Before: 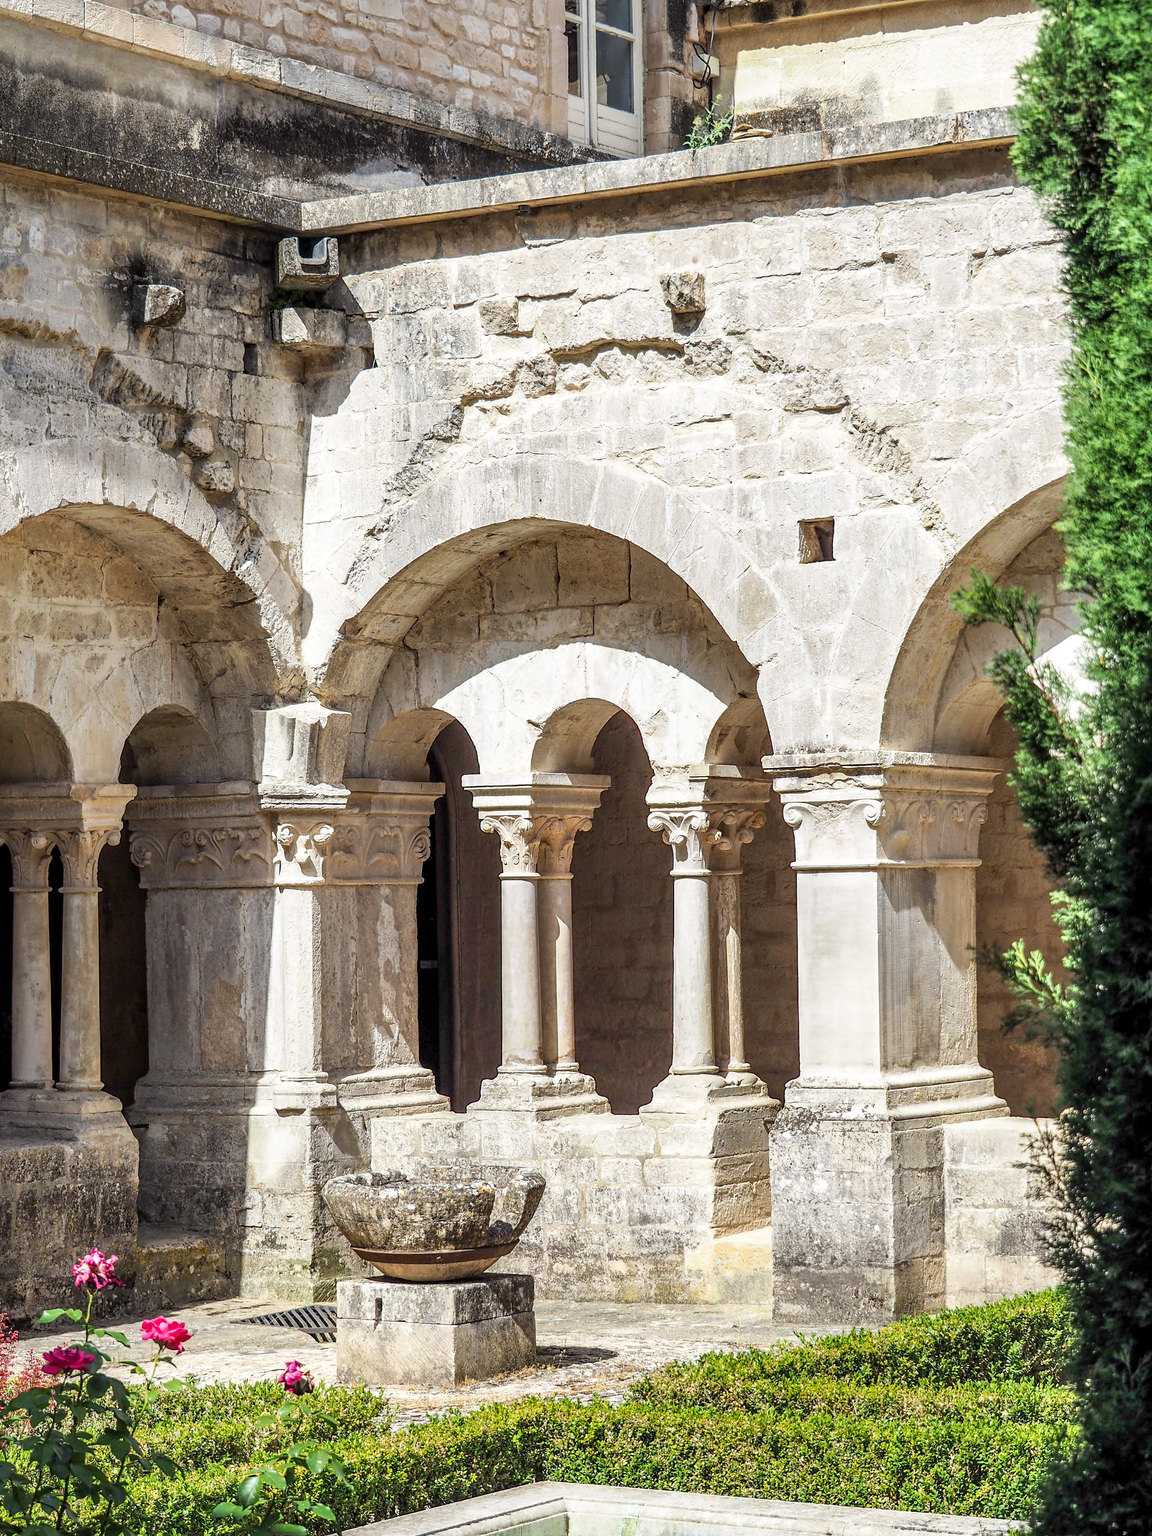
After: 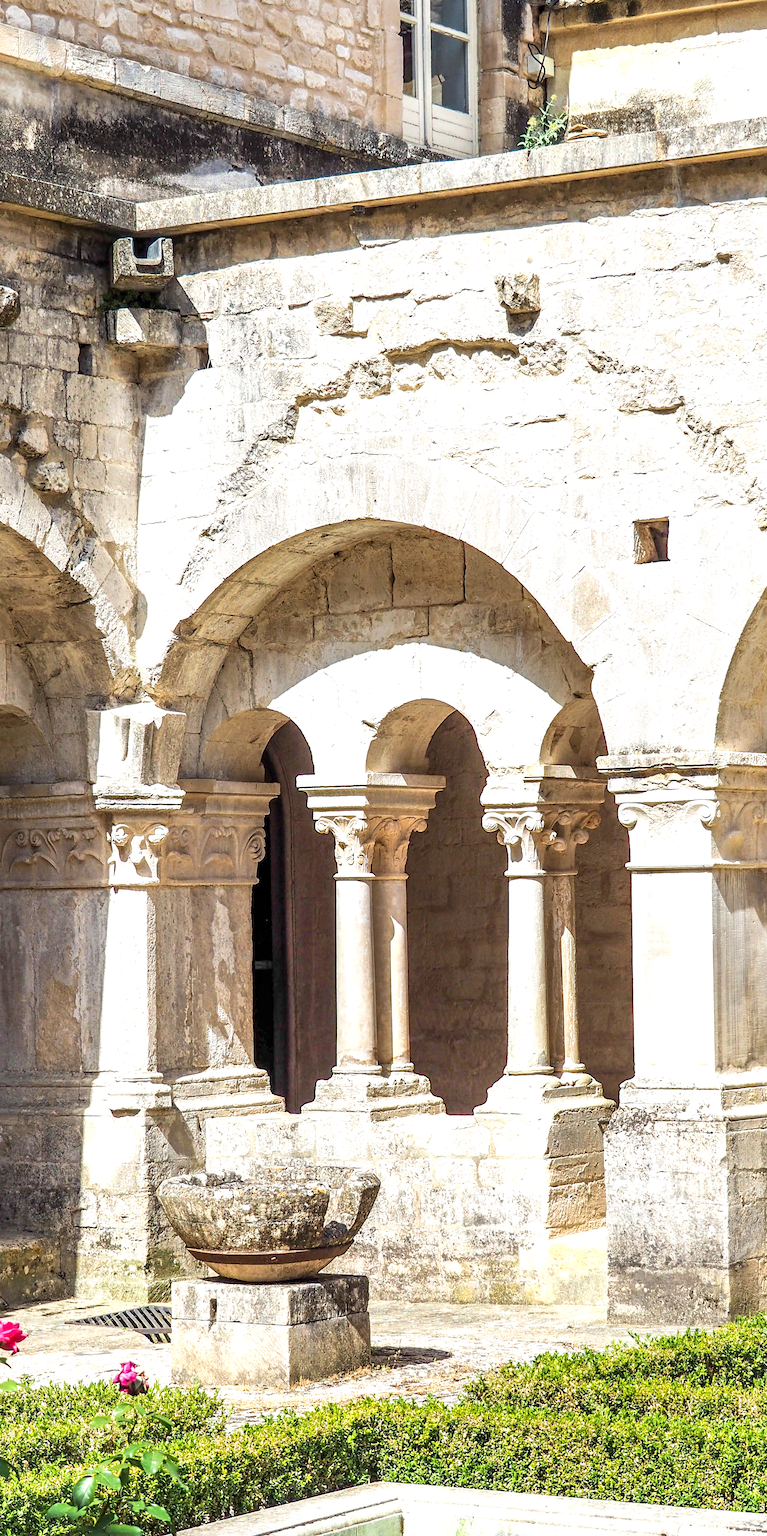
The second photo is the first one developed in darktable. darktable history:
exposure: exposure 0.509 EV, compensate highlight preservation false
crop and rotate: left 14.389%, right 18.981%
tone equalizer: edges refinement/feathering 500, mask exposure compensation -1.57 EV, preserve details no
velvia: on, module defaults
